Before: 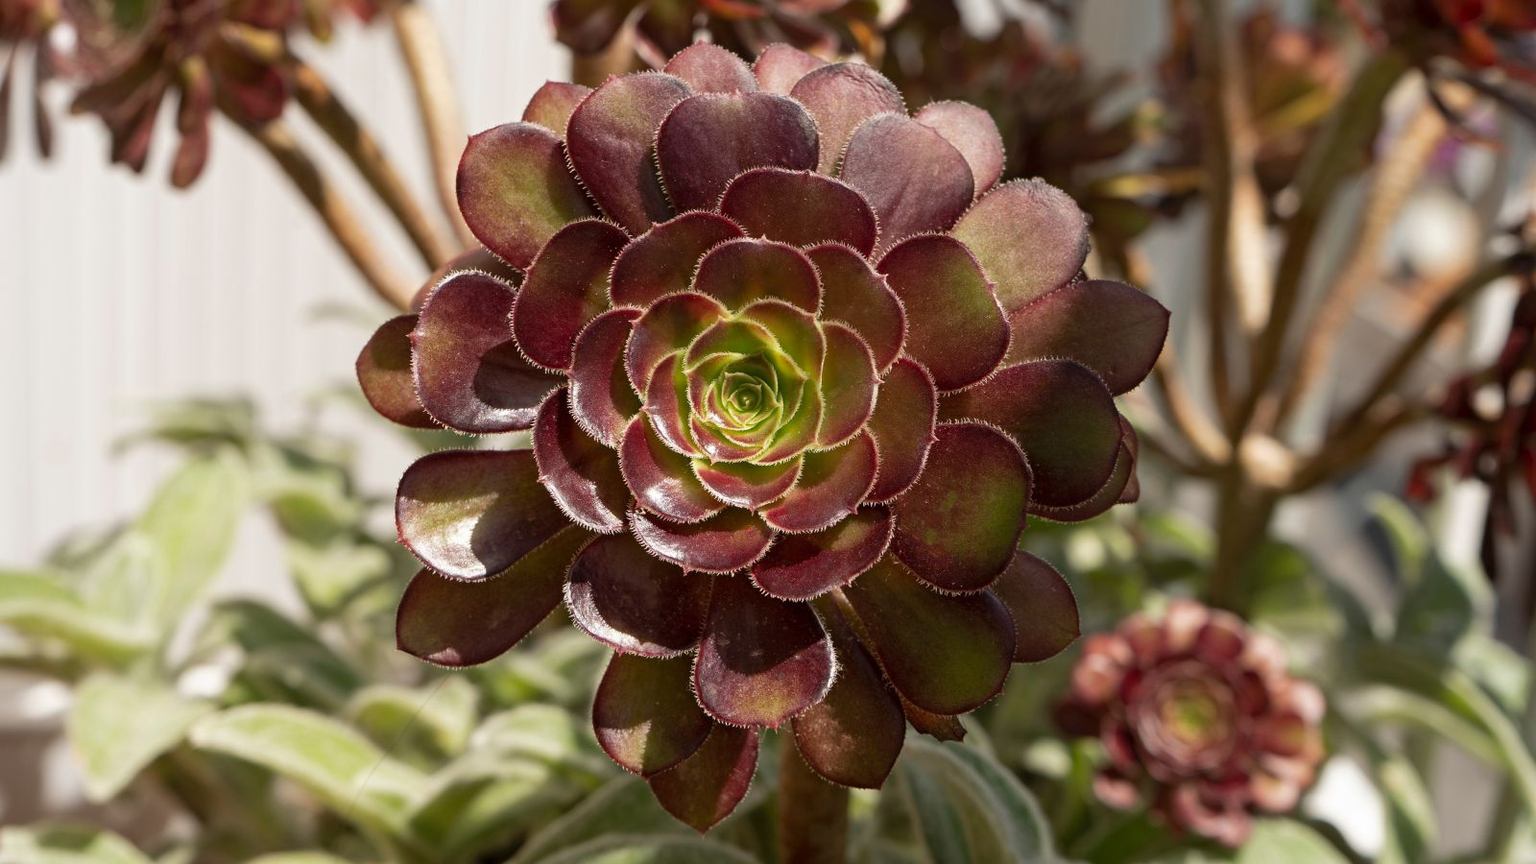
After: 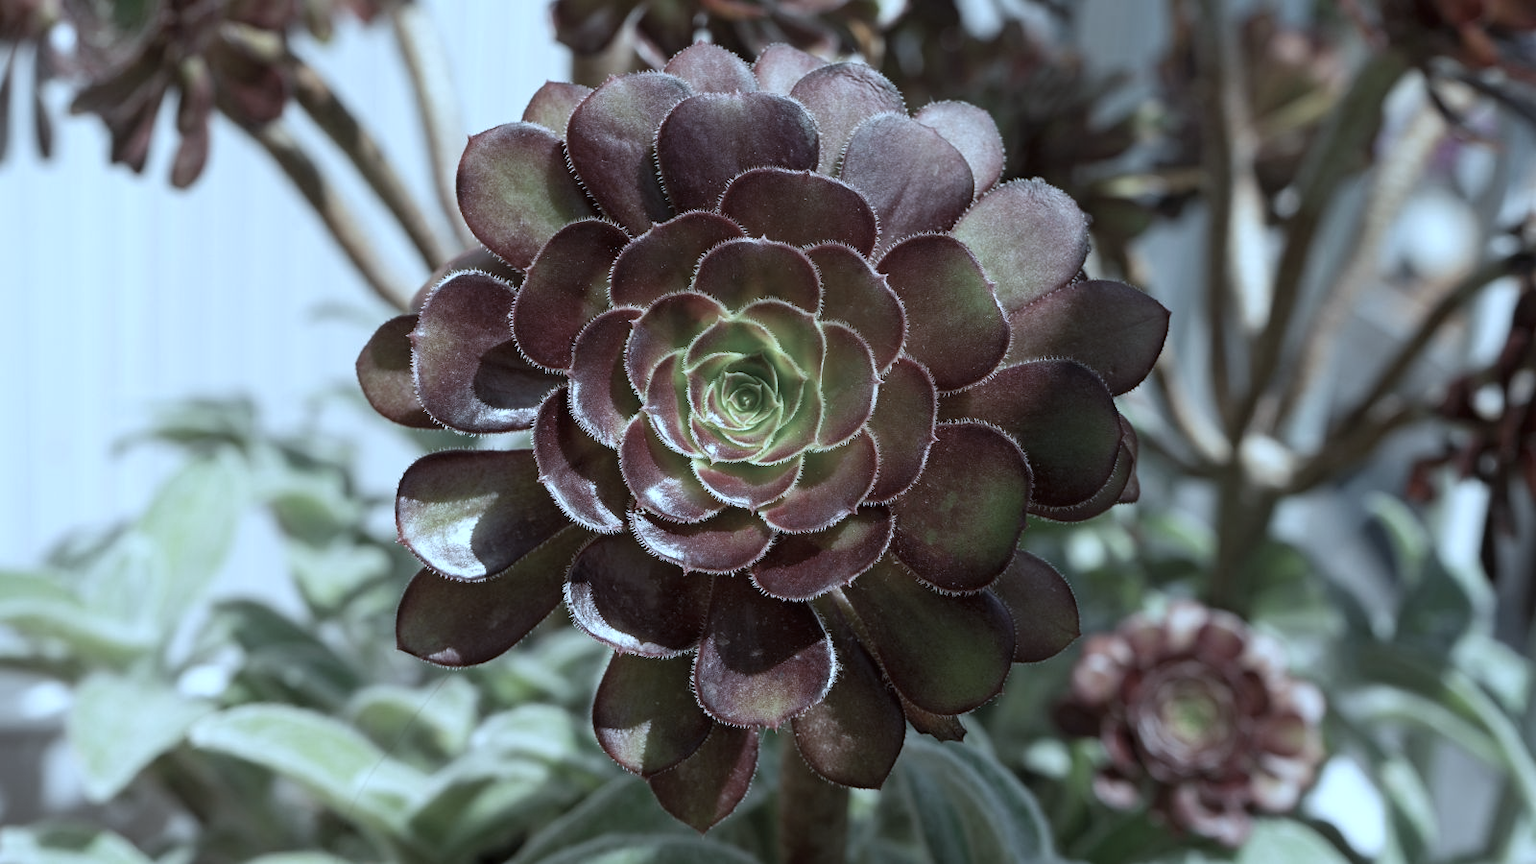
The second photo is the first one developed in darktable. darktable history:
color correction: saturation 0.5
color calibration: illuminant custom, x 0.432, y 0.395, temperature 3098 K
